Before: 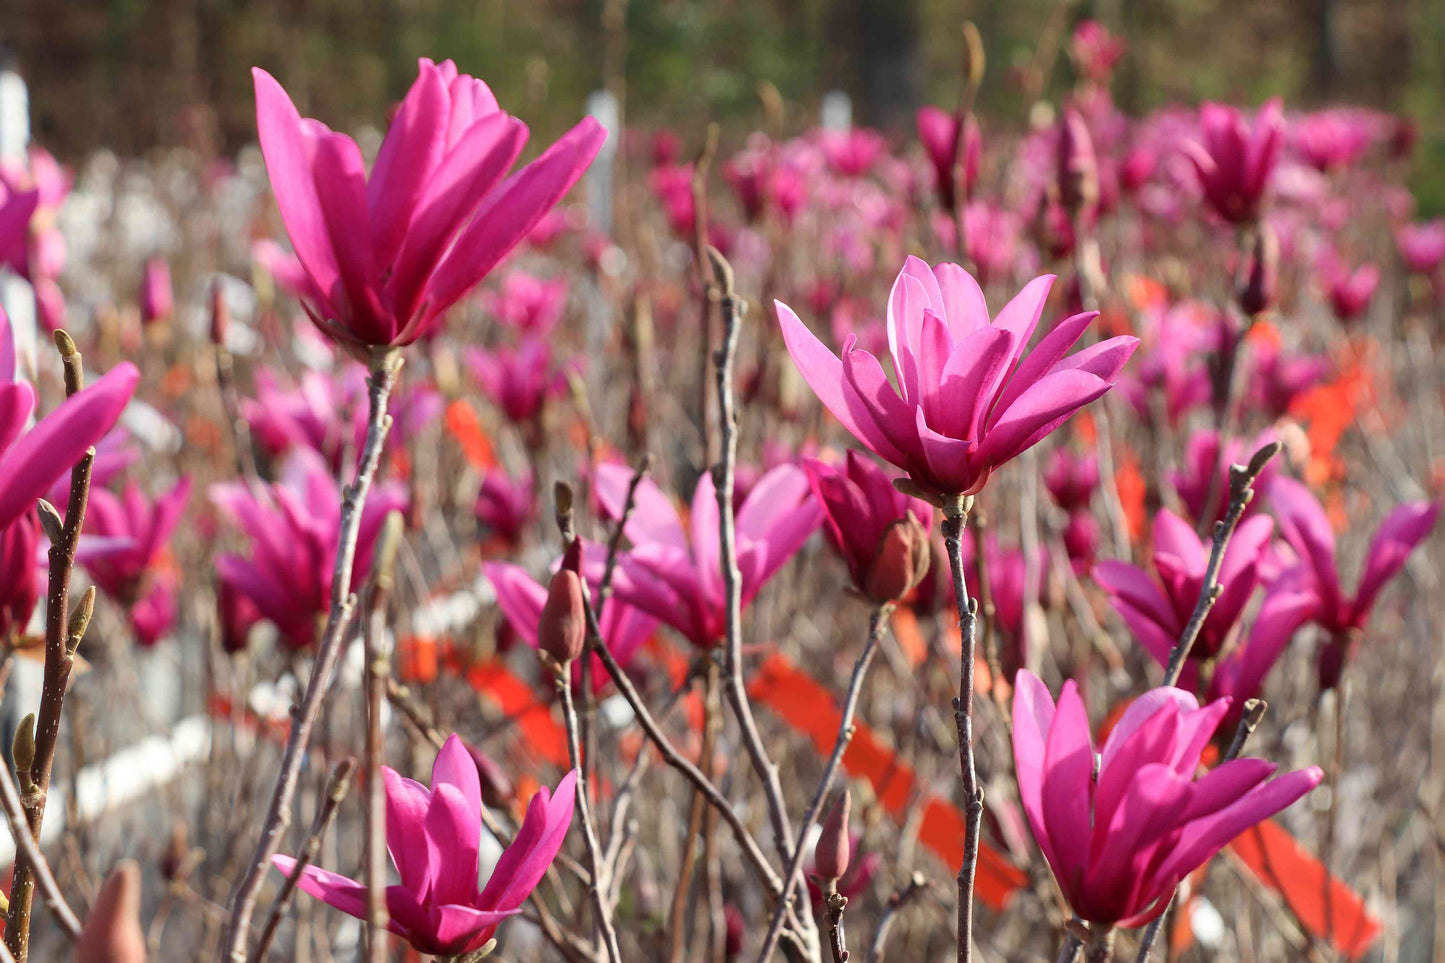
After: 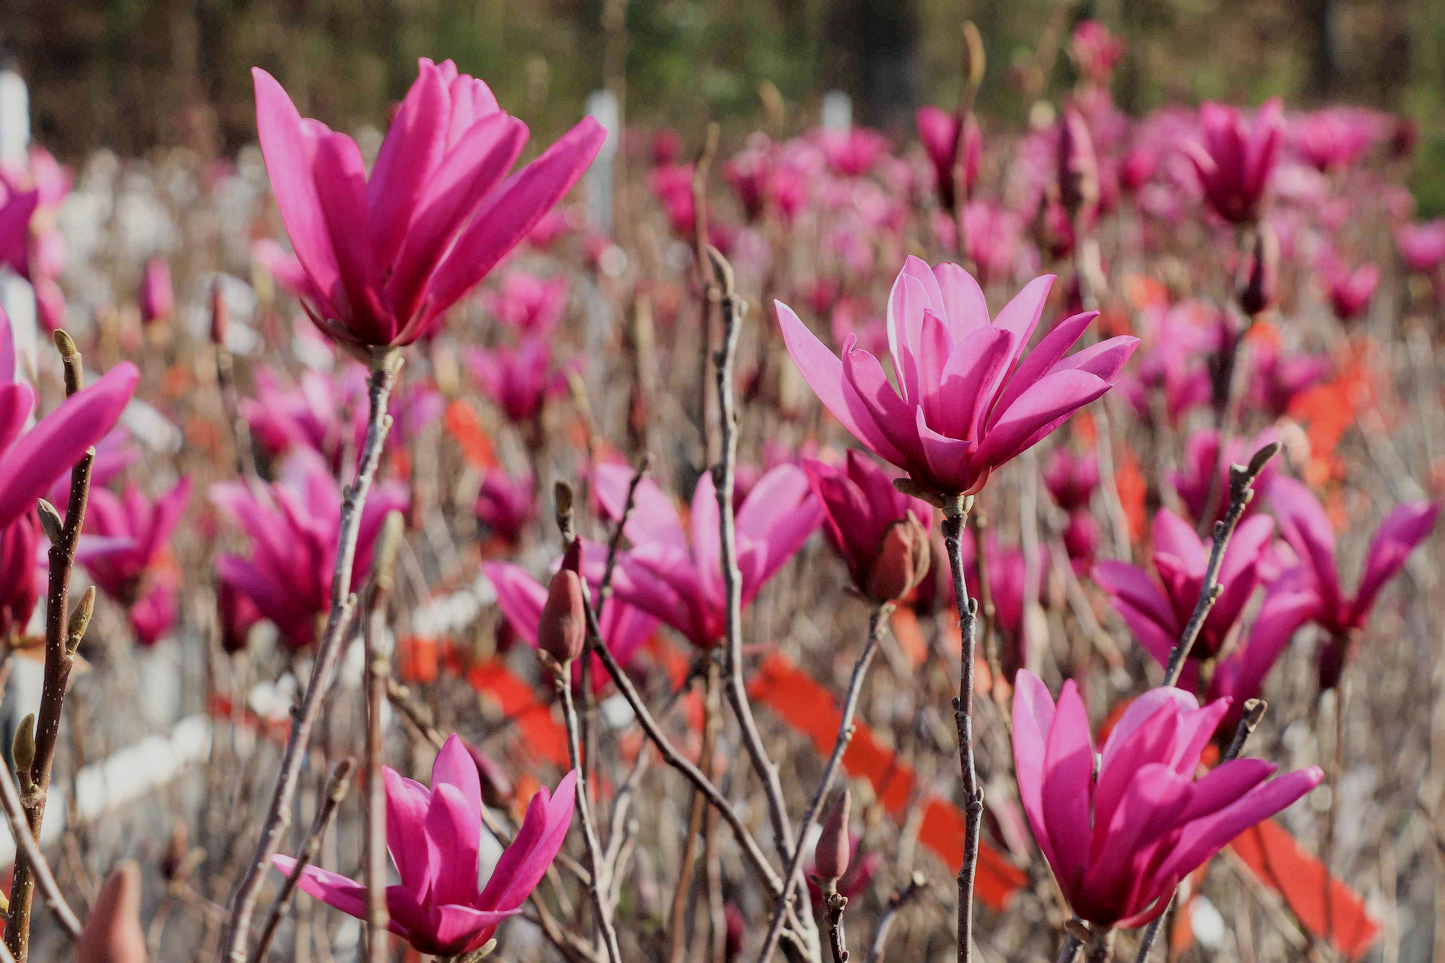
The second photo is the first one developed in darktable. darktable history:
filmic rgb: black relative exposure -7.65 EV, white relative exposure 4.56 EV, hardness 3.61, contrast 0.995
local contrast: highlights 102%, shadows 102%, detail 120%, midtone range 0.2
